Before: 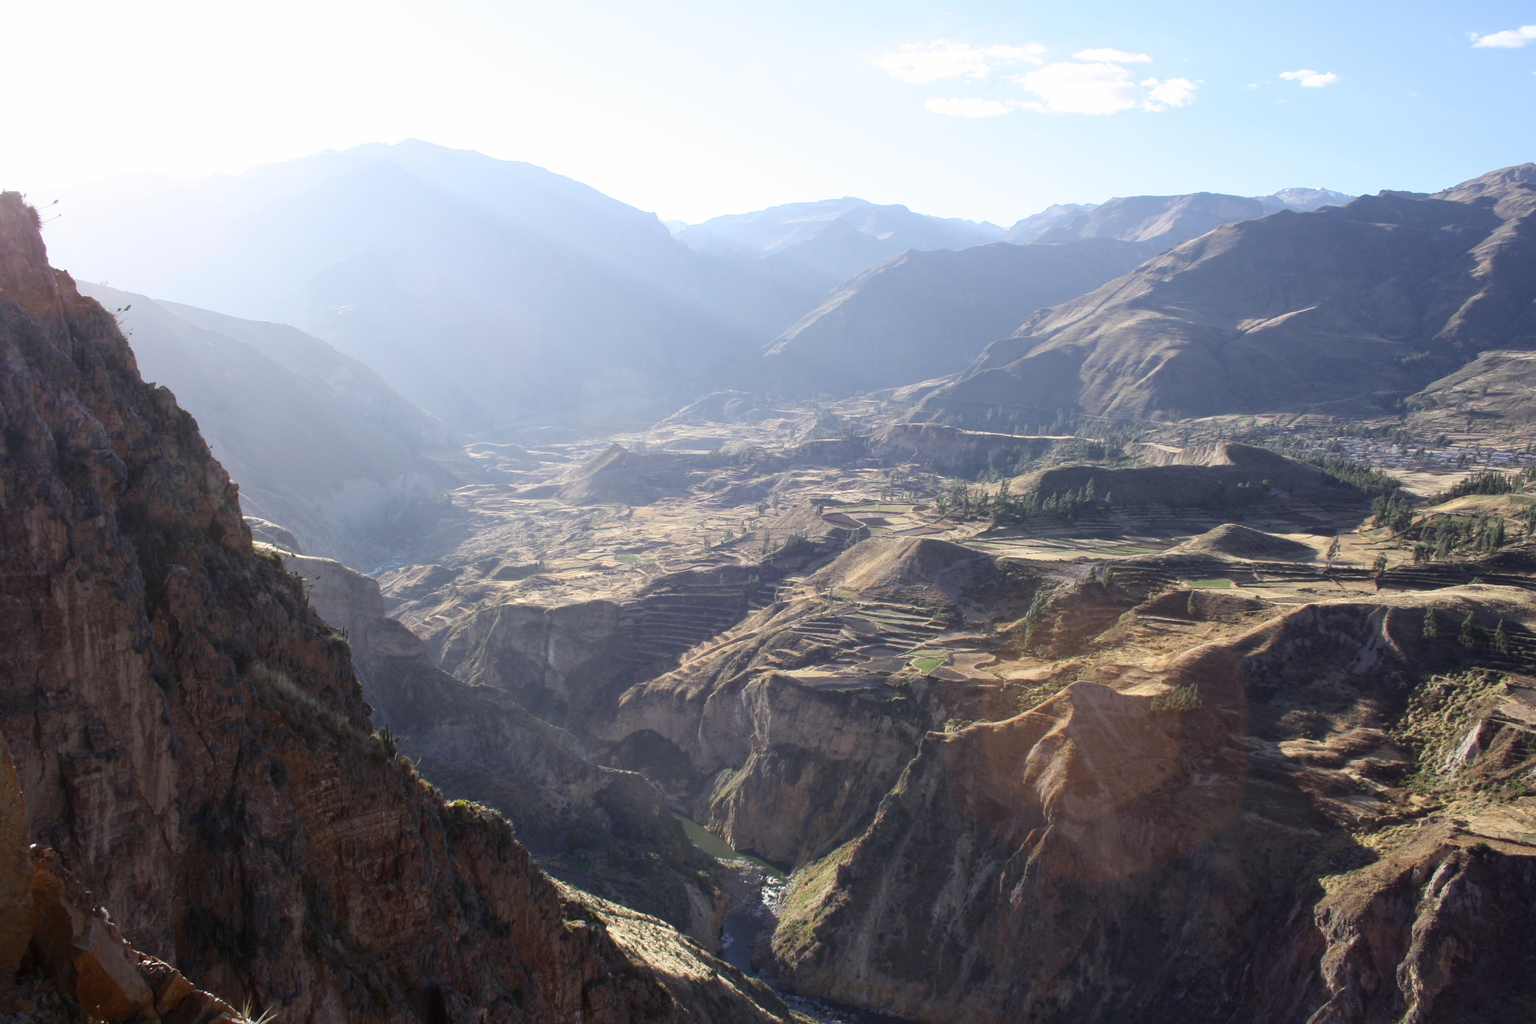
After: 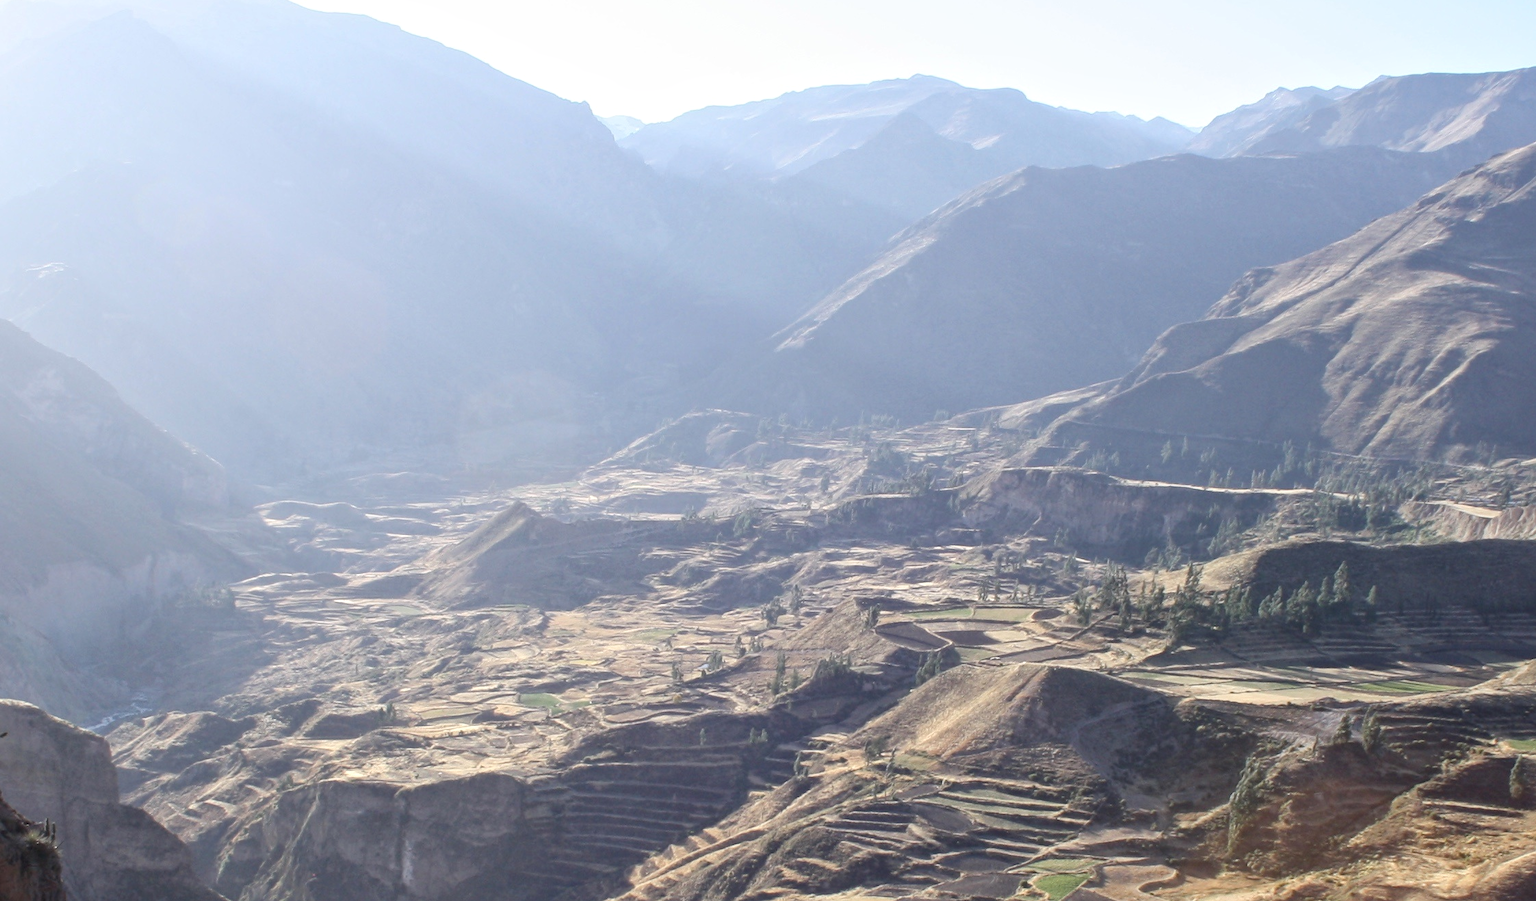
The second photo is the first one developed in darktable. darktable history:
local contrast: mode bilateral grid, contrast 30, coarseness 26, midtone range 0.2
crop: left 20.598%, top 15.037%, right 21.646%, bottom 34.152%
